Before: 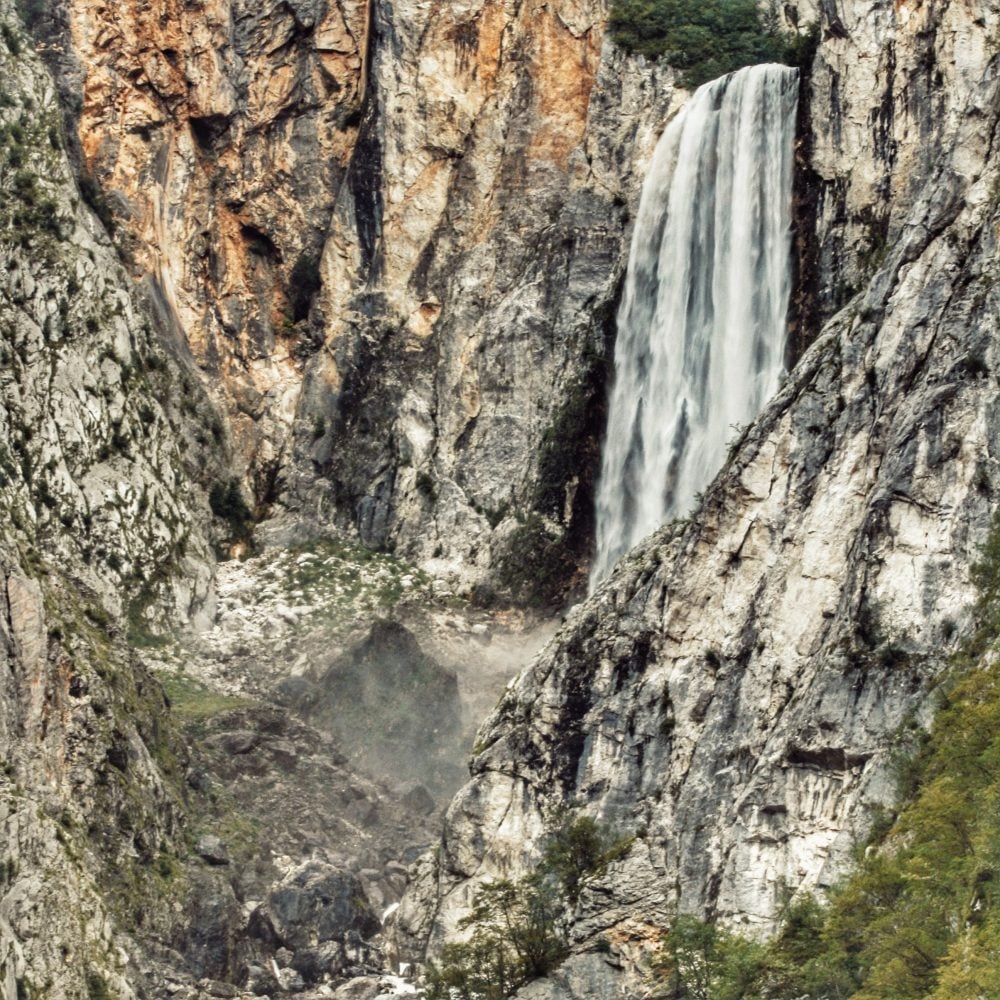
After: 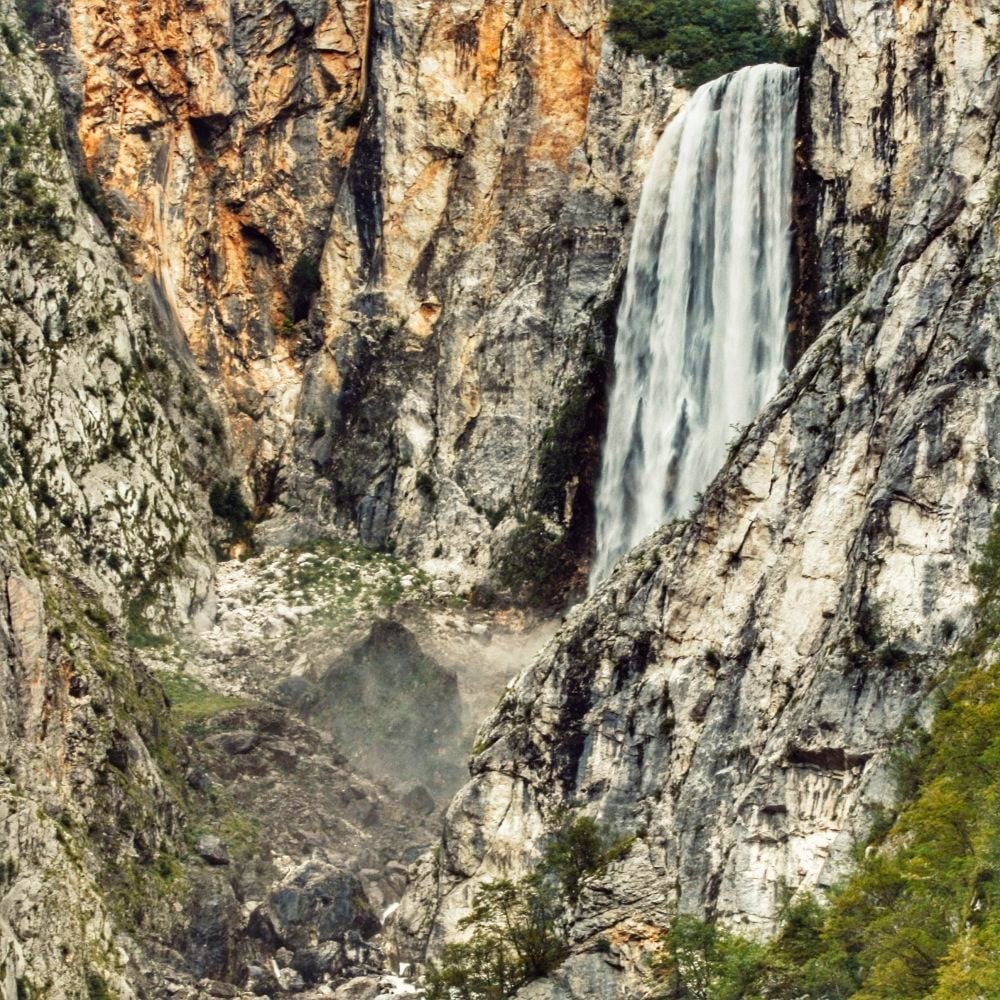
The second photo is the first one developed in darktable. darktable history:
color correction: saturation 2.15
contrast brightness saturation: contrast 0.1, saturation -0.36
